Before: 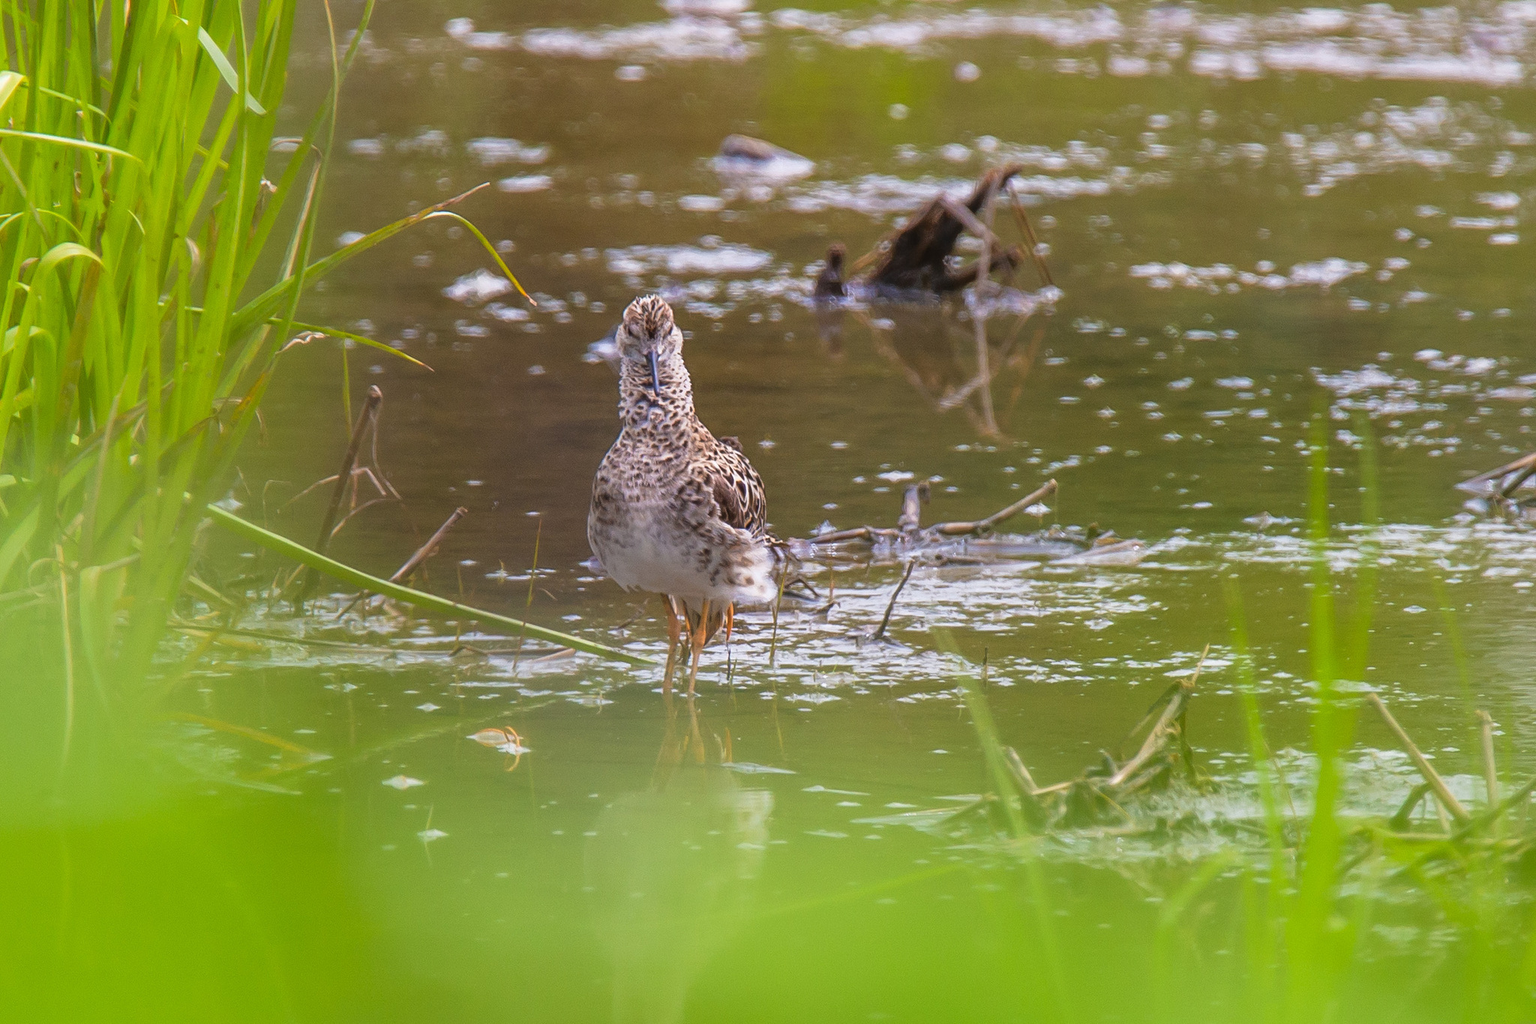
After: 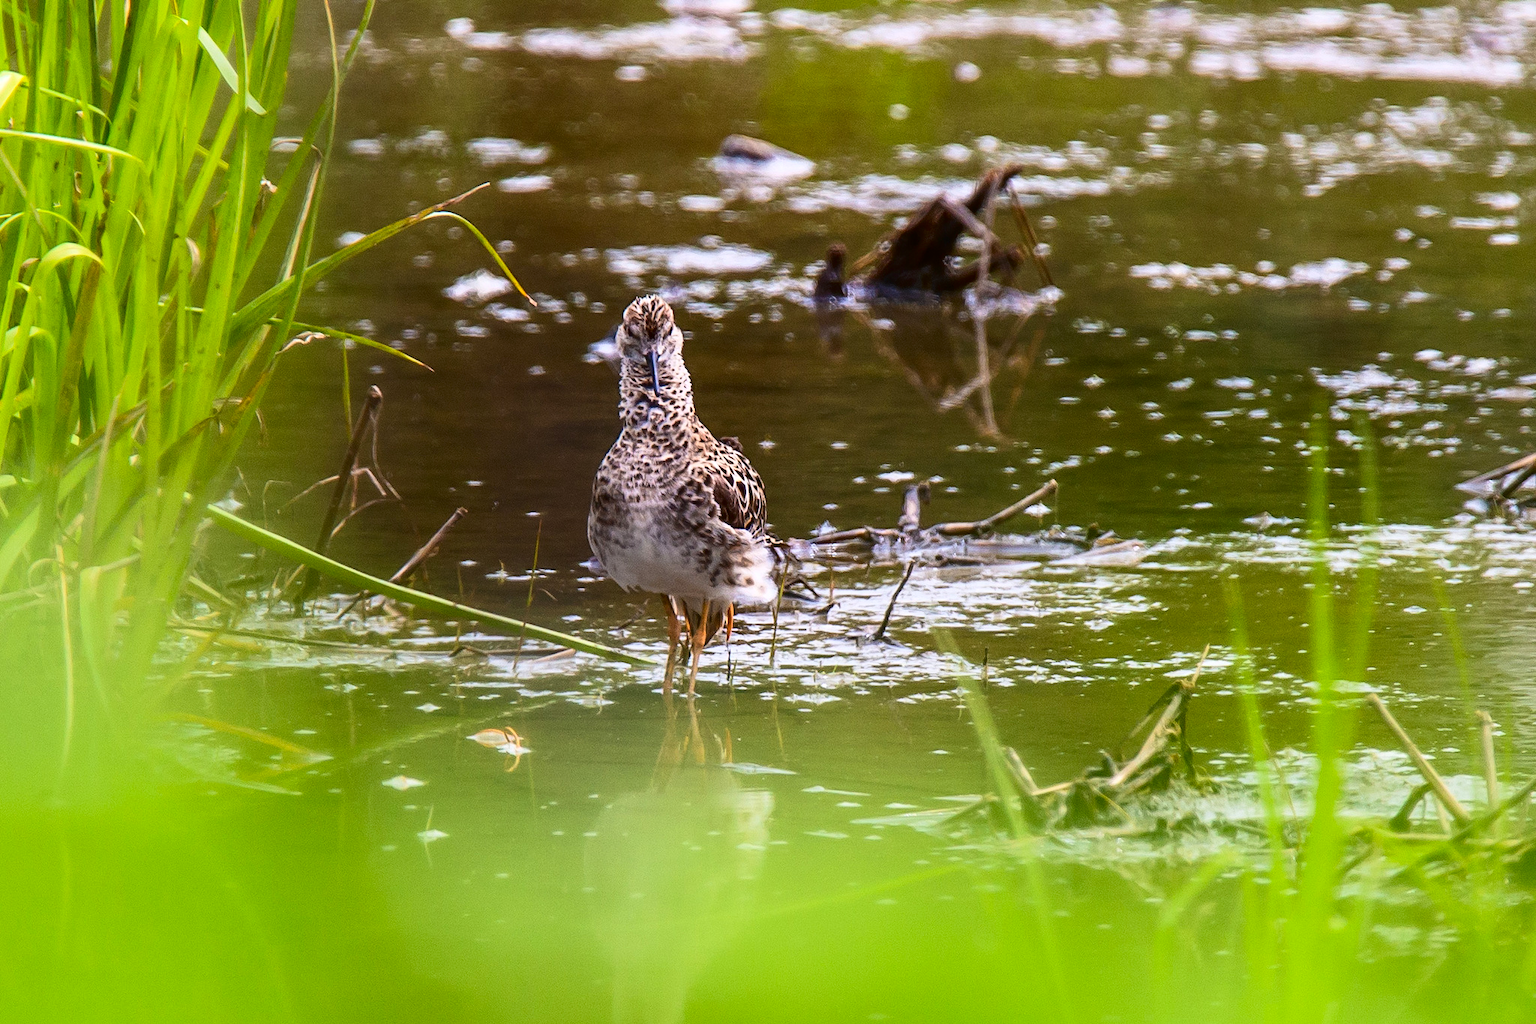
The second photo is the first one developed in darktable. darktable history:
tone equalizer: -8 EV 0.054 EV, edges refinement/feathering 500, mask exposure compensation -1.57 EV, preserve details no
levels: levels [0, 0.492, 0.984]
contrast brightness saturation: contrast 0.32, brightness -0.074, saturation 0.17
